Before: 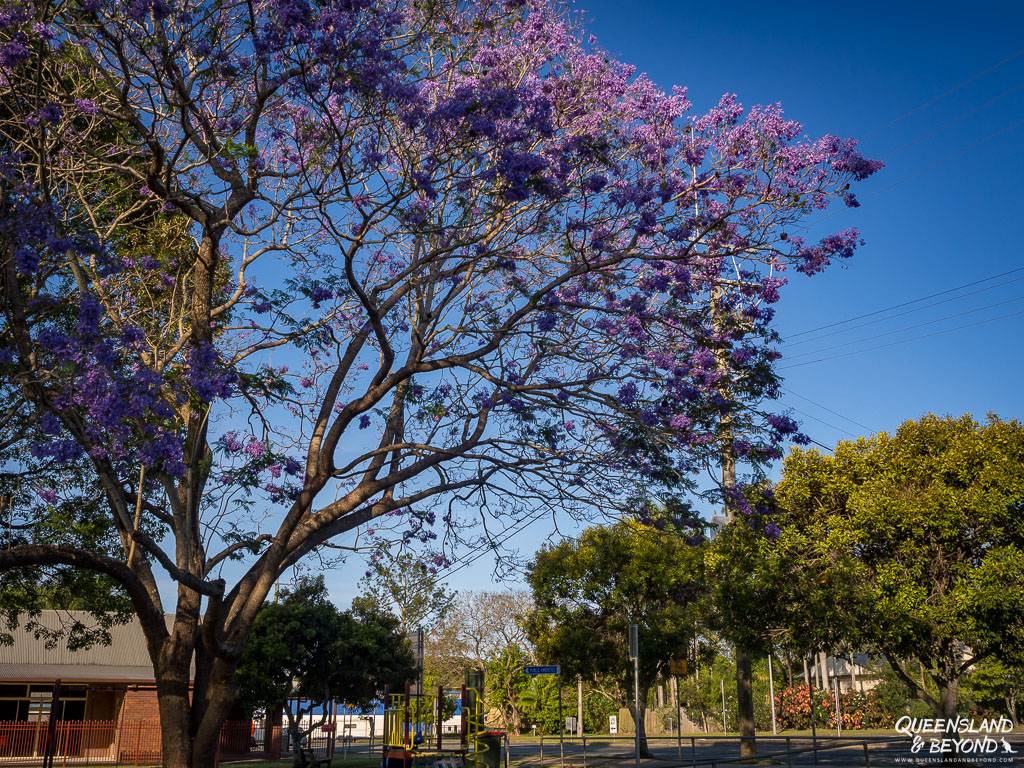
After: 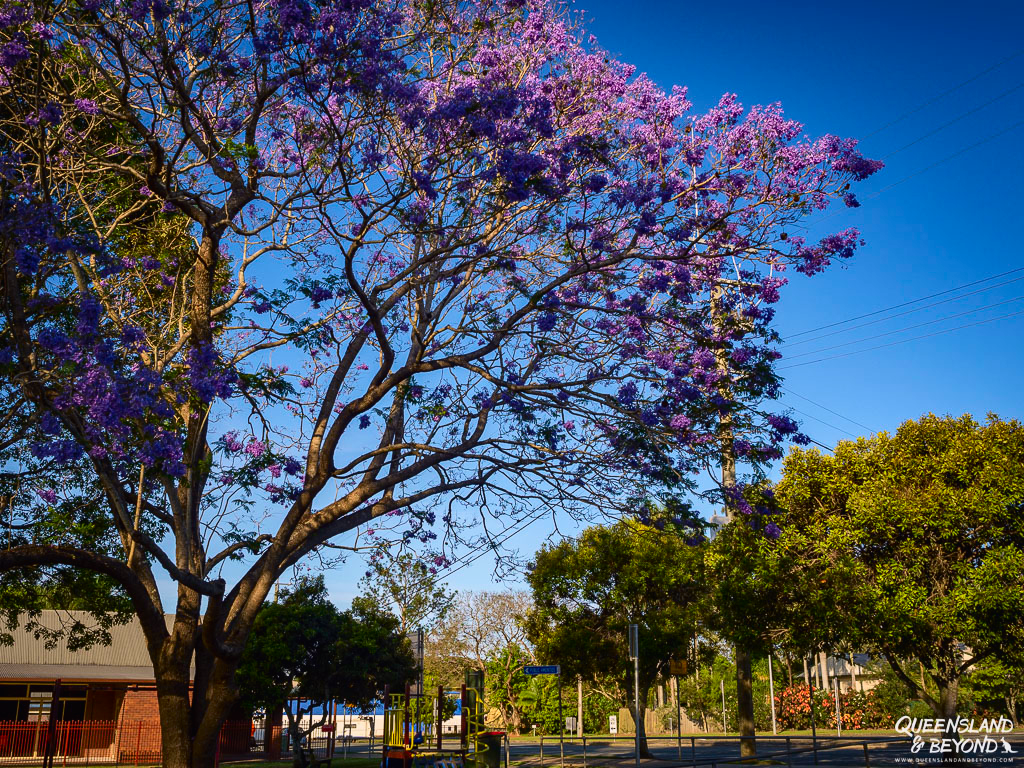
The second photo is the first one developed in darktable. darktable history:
tone curve: curves: ch0 [(0, 0.011) (0.139, 0.106) (0.295, 0.271) (0.499, 0.523) (0.739, 0.782) (0.857, 0.879) (1, 0.967)]; ch1 [(0, 0) (0.272, 0.249) (0.39, 0.379) (0.469, 0.456) (0.495, 0.497) (0.524, 0.53) (0.588, 0.62) (0.725, 0.779) (1, 1)]; ch2 [(0, 0) (0.125, 0.089) (0.35, 0.317) (0.437, 0.42) (0.502, 0.499) (0.533, 0.553) (0.599, 0.638) (1, 1)], color space Lab, independent channels, preserve colors none
local contrast: mode bilateral grid, contrast 20, coarseness 50, detail 102%, midtone range 0.2
